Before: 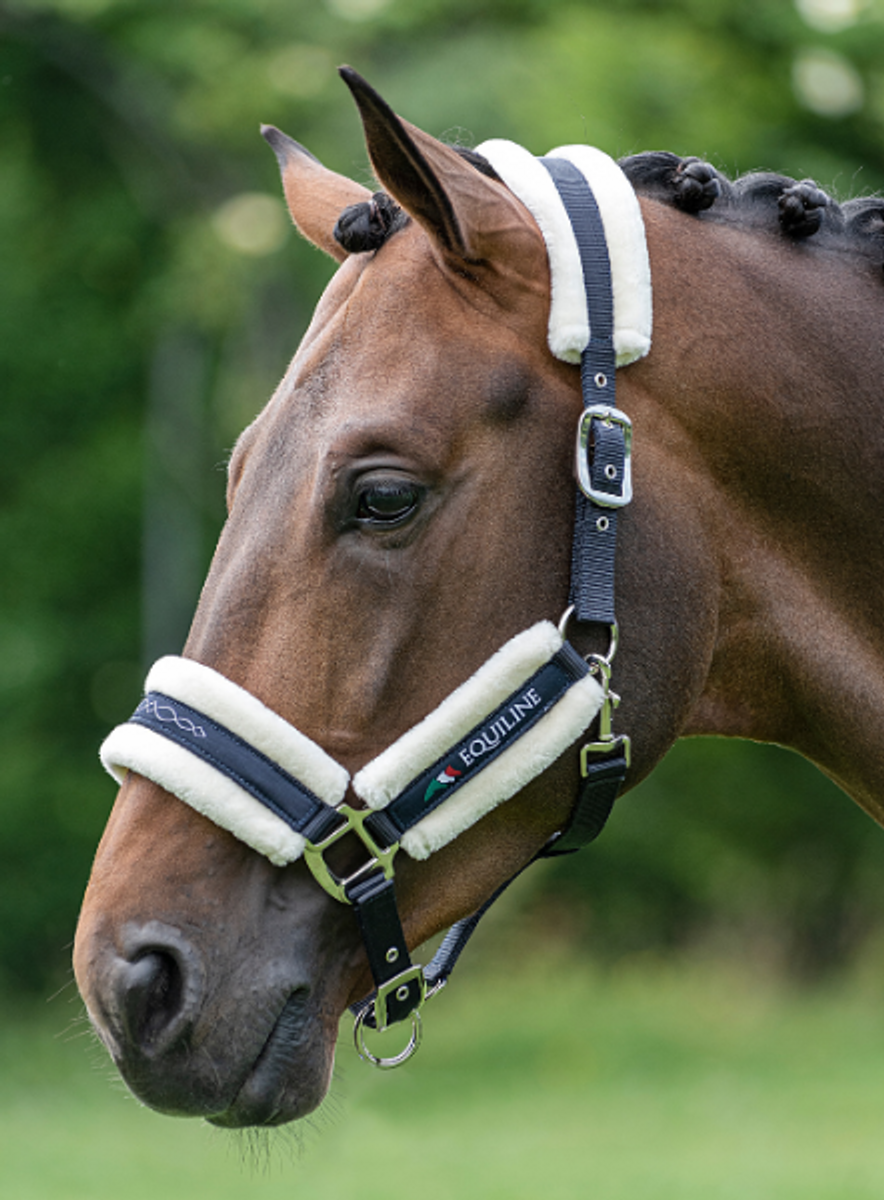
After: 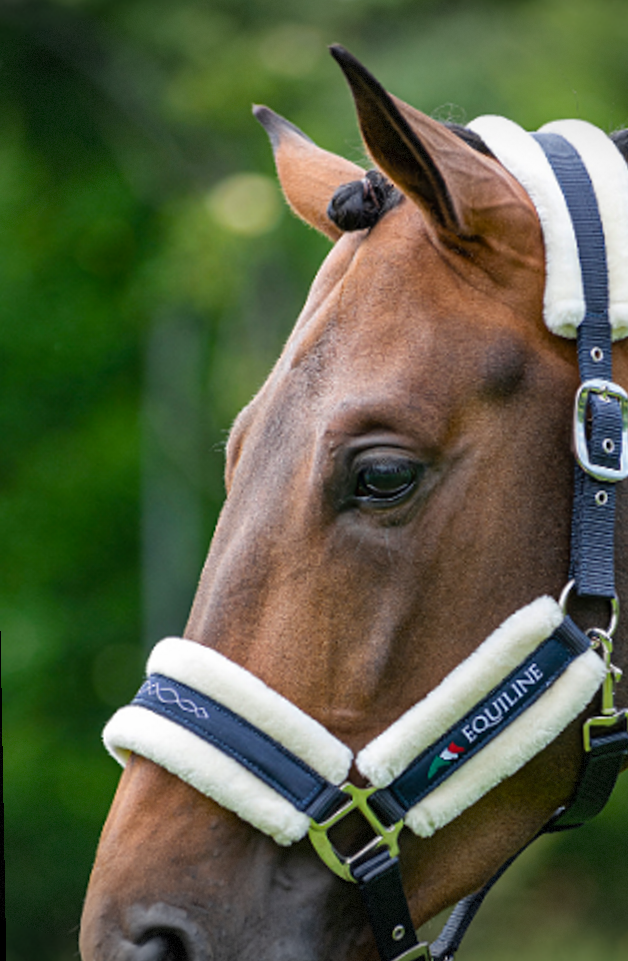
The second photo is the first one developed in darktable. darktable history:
crop: right 28.885%, bottom 16.626%
color balance rgb: linear chroma grading › global chroma 33.4%
rotate and perspective: rotation -1°, crop left 0.011, crop right 0.989, crop top 0.025, crop bottom 0.975
vignetting: fall-off start 100%, brightness -0.406, saturation -0.3, width/height ratio 1.324, dithering 8-bit output, unbound false
